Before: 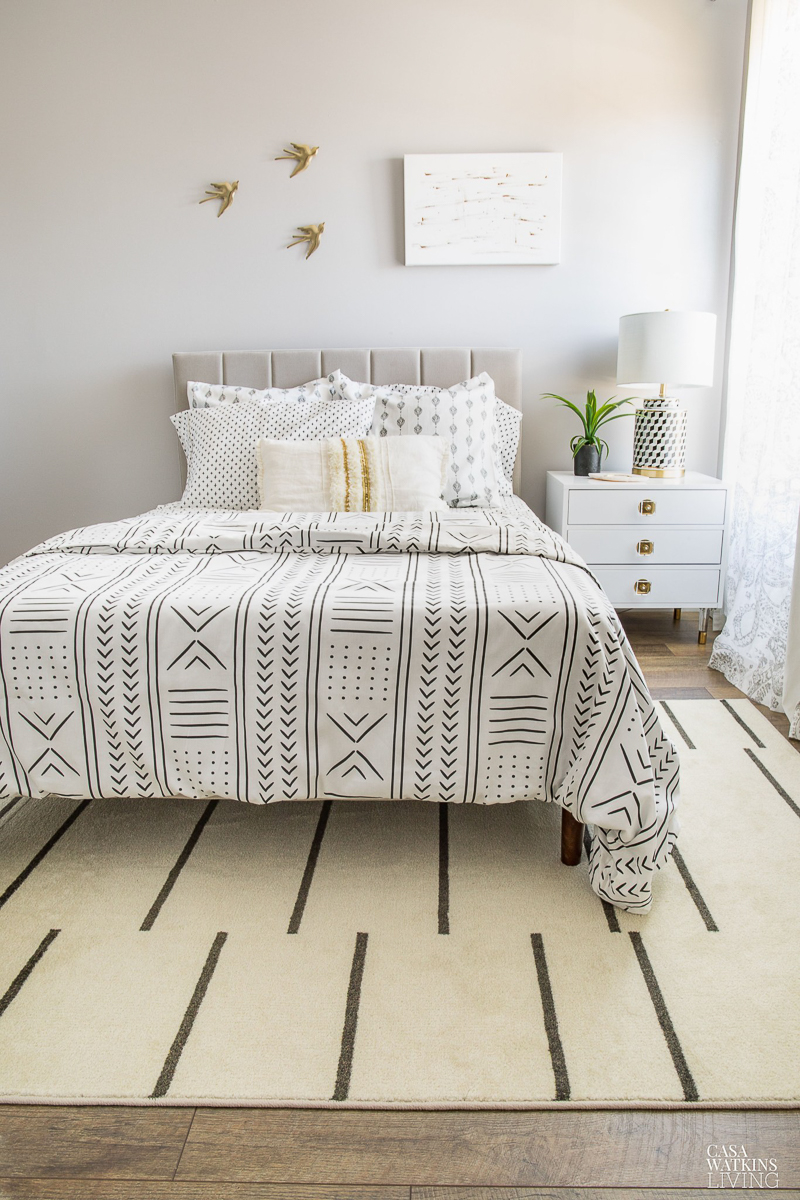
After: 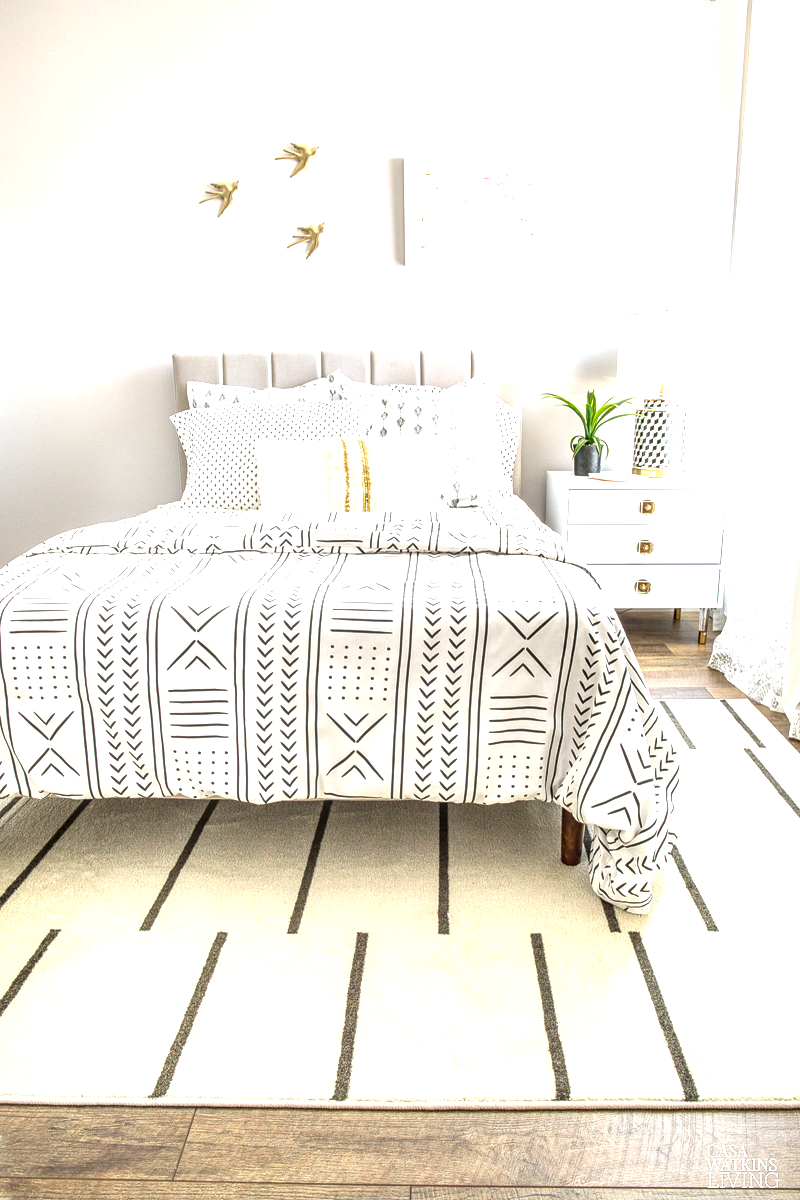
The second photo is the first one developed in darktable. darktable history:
local contrast: detail 130%
exposure: exposure 1.089 EV, compensate highlight preservation false
